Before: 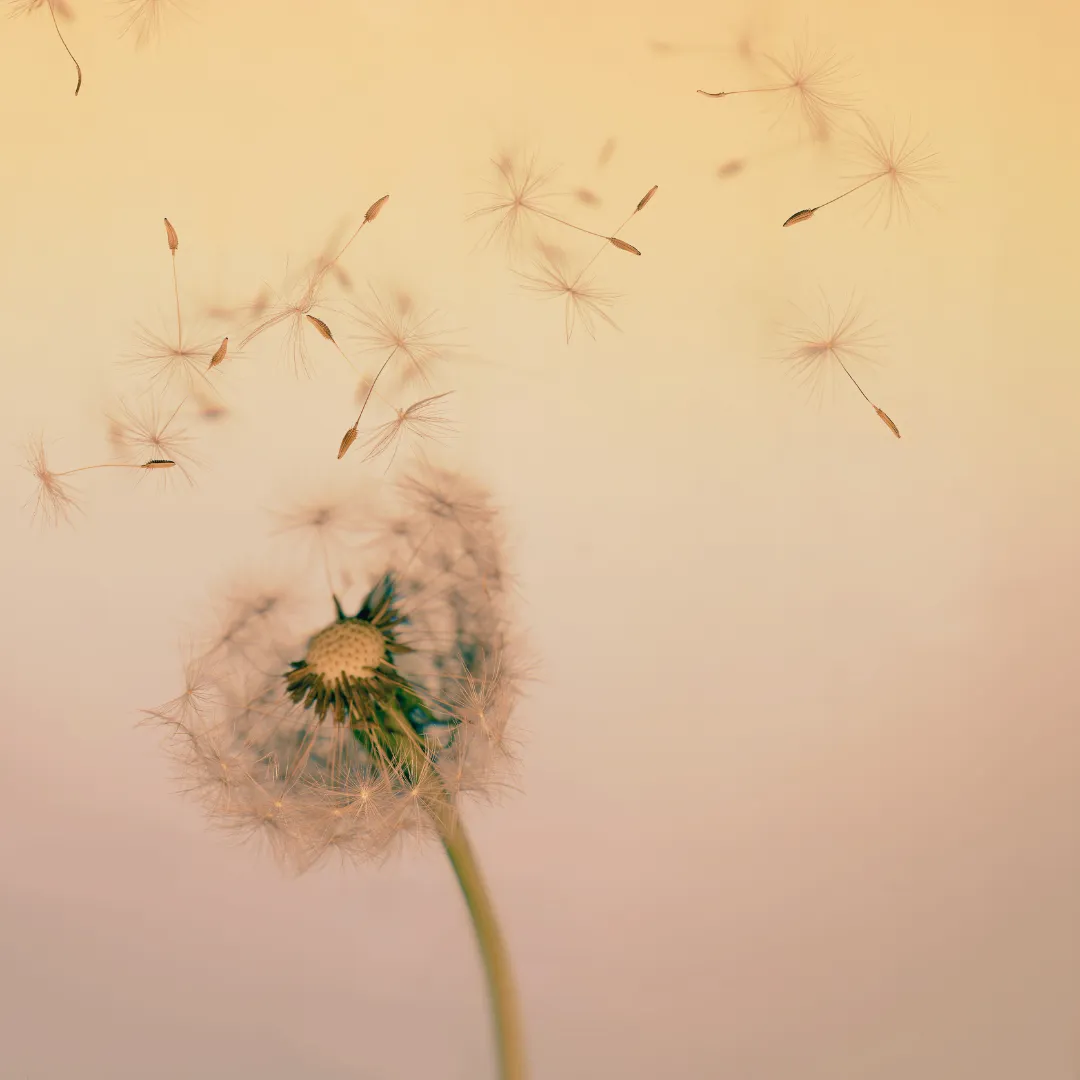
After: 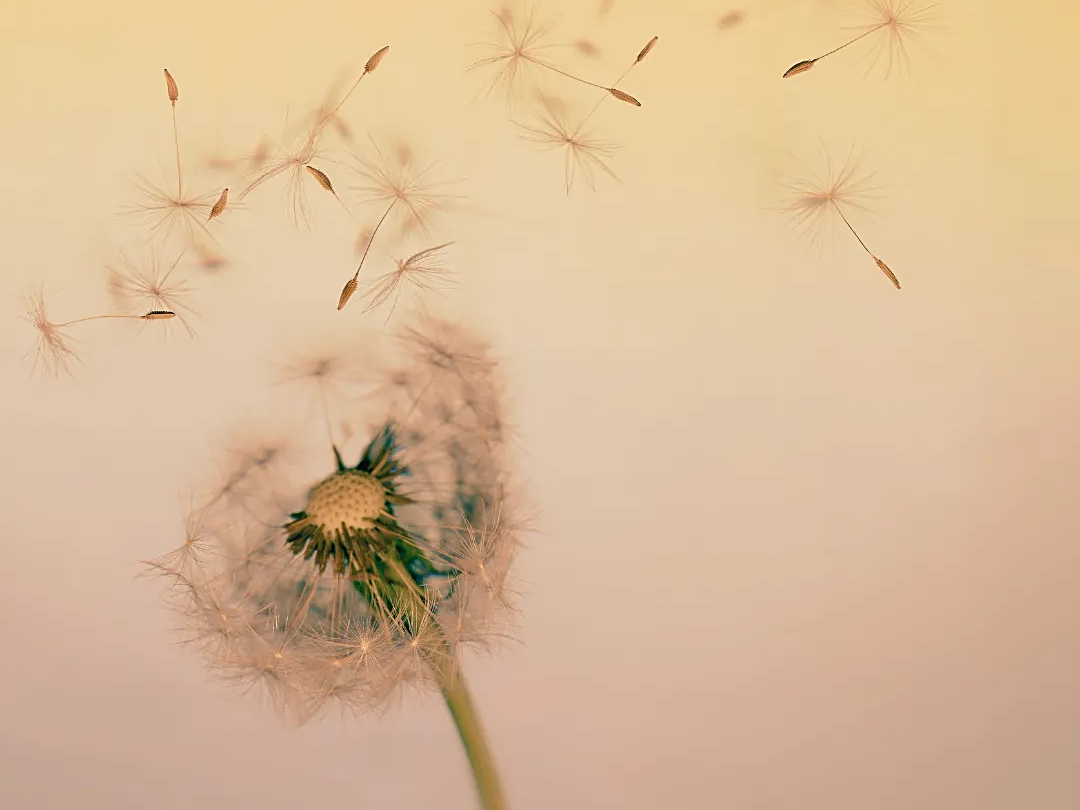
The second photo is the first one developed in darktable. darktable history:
crop: top 13.819%, bottom 11.169%
sharpen: on, module defaults
